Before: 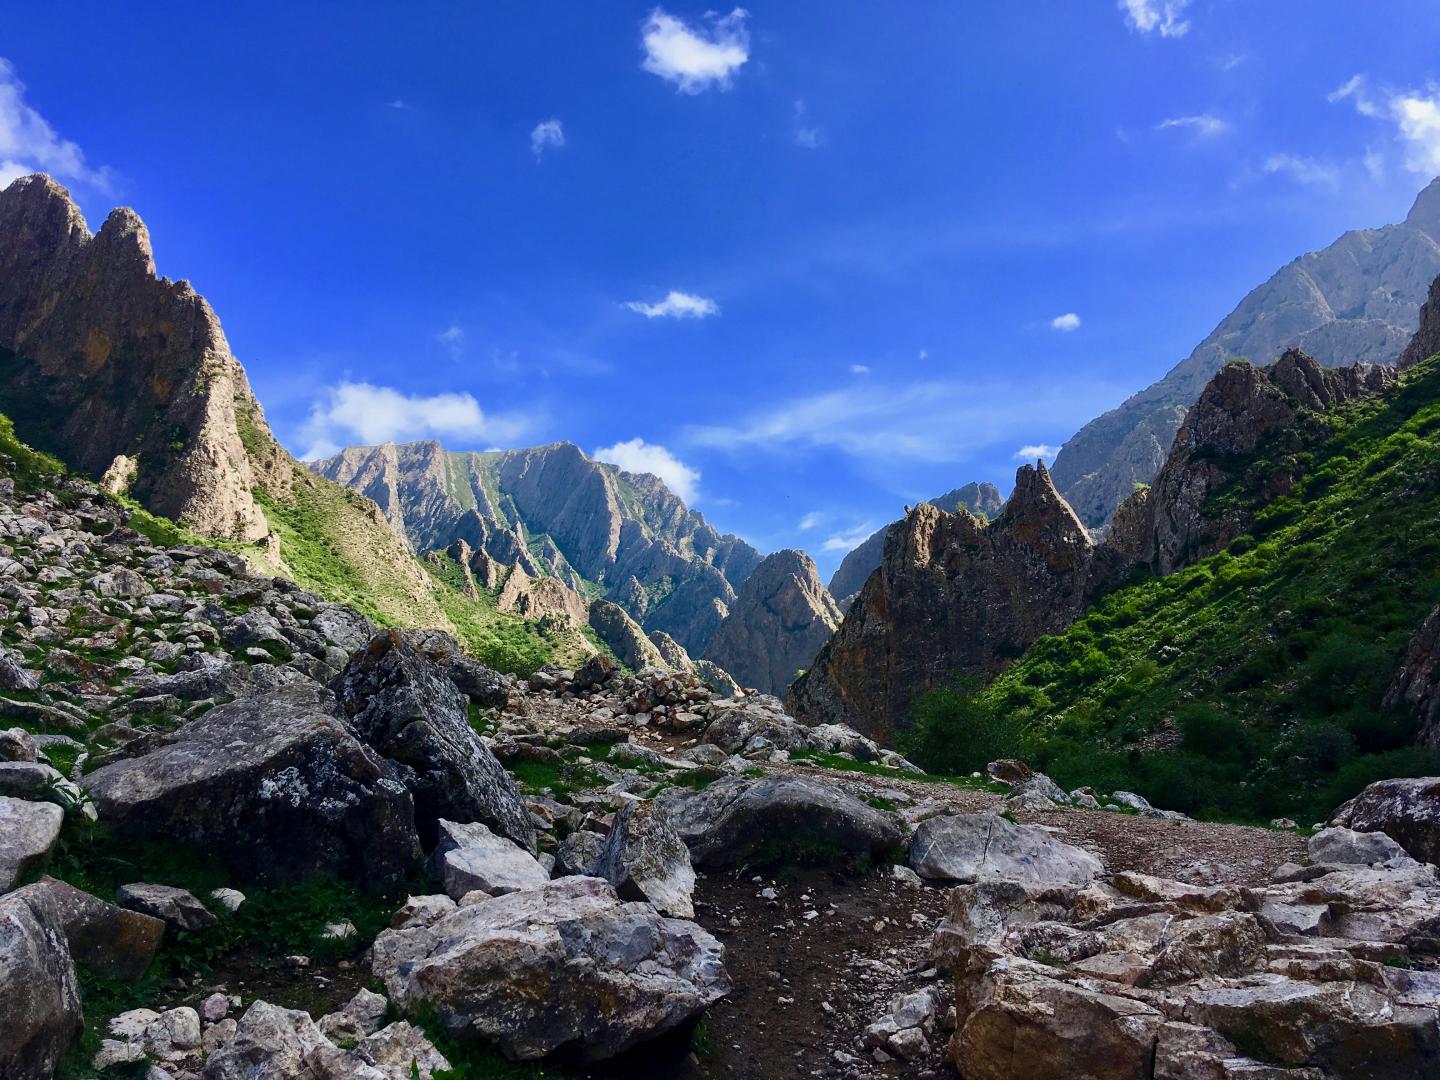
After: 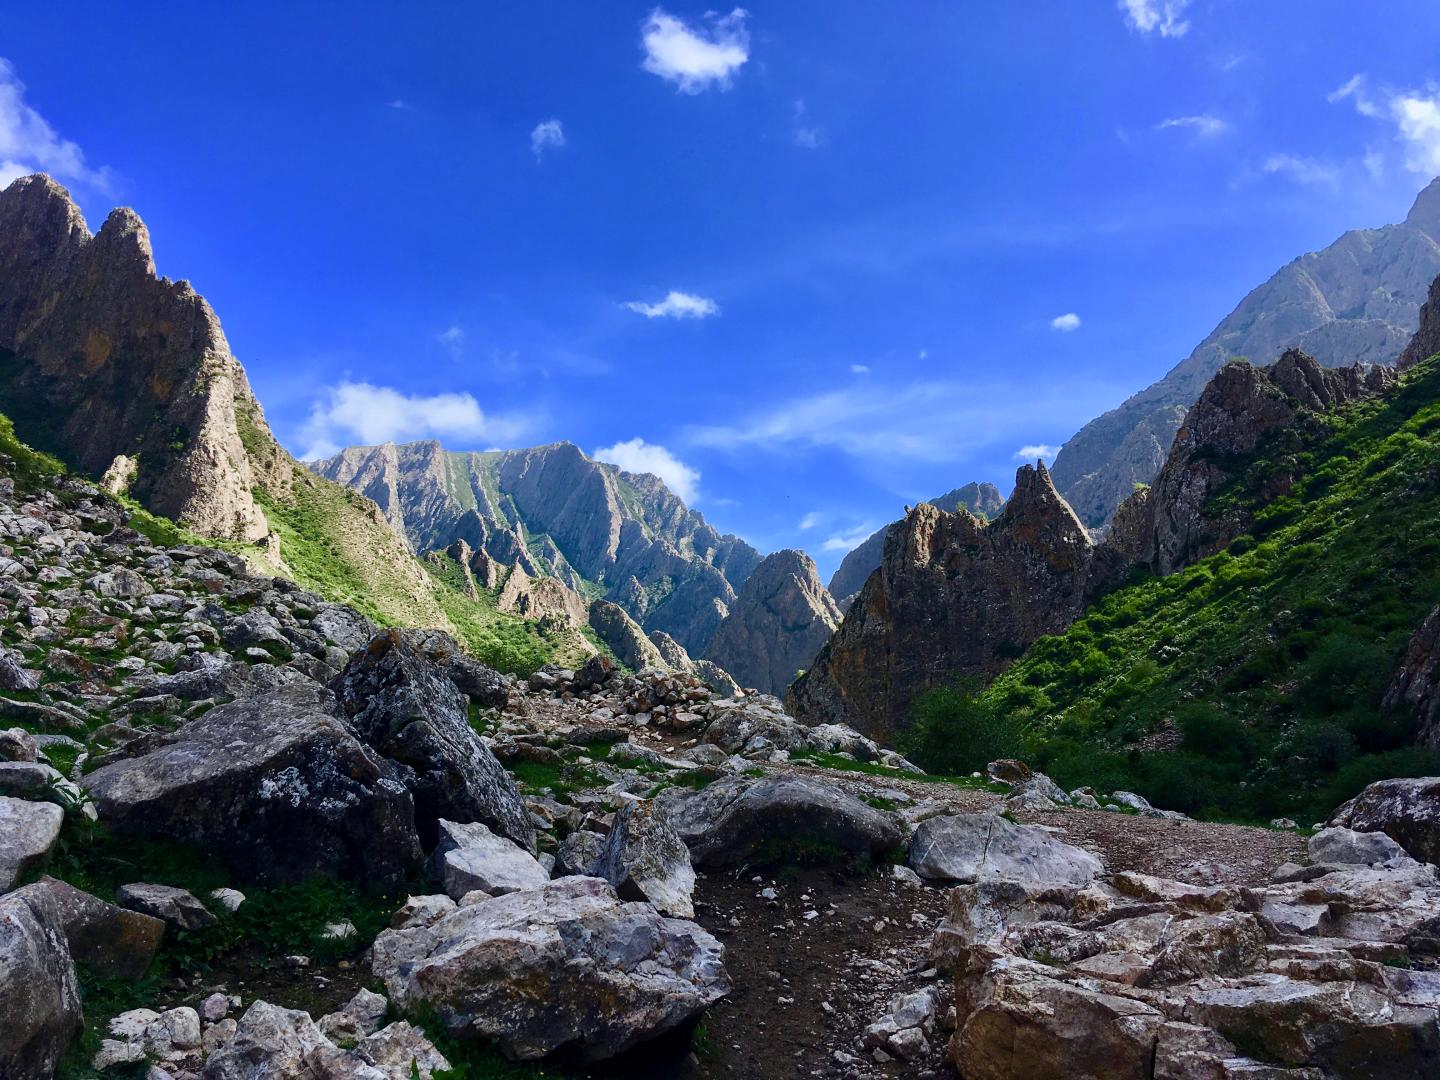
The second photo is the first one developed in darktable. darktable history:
tone equalizer: on, module defaults
white balance: red 0.98, blue 1.034
